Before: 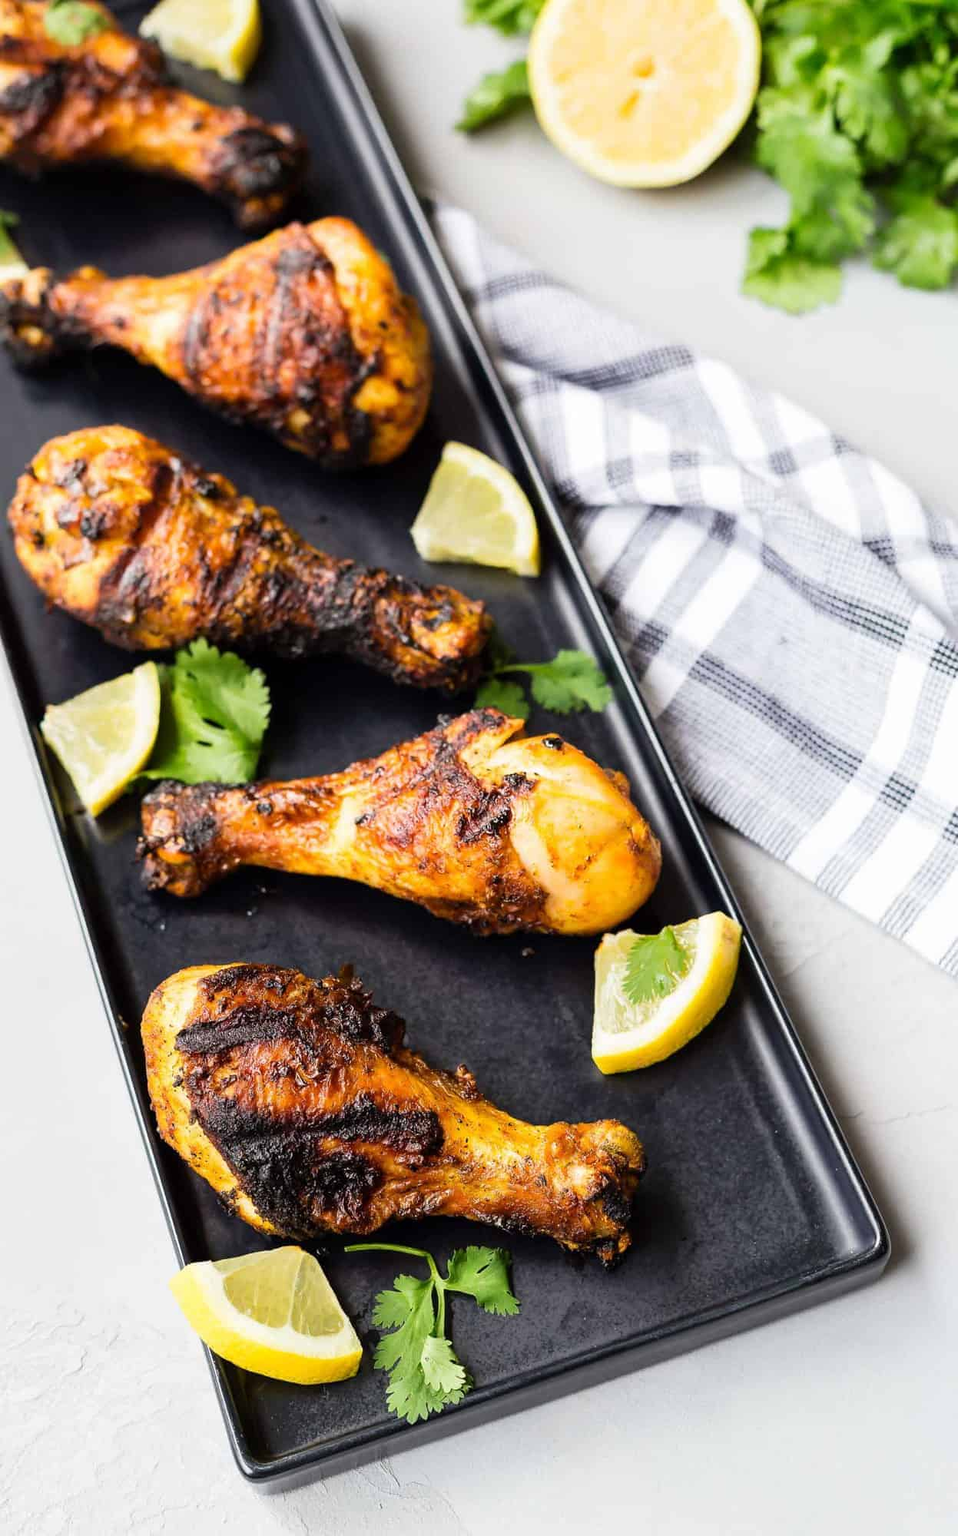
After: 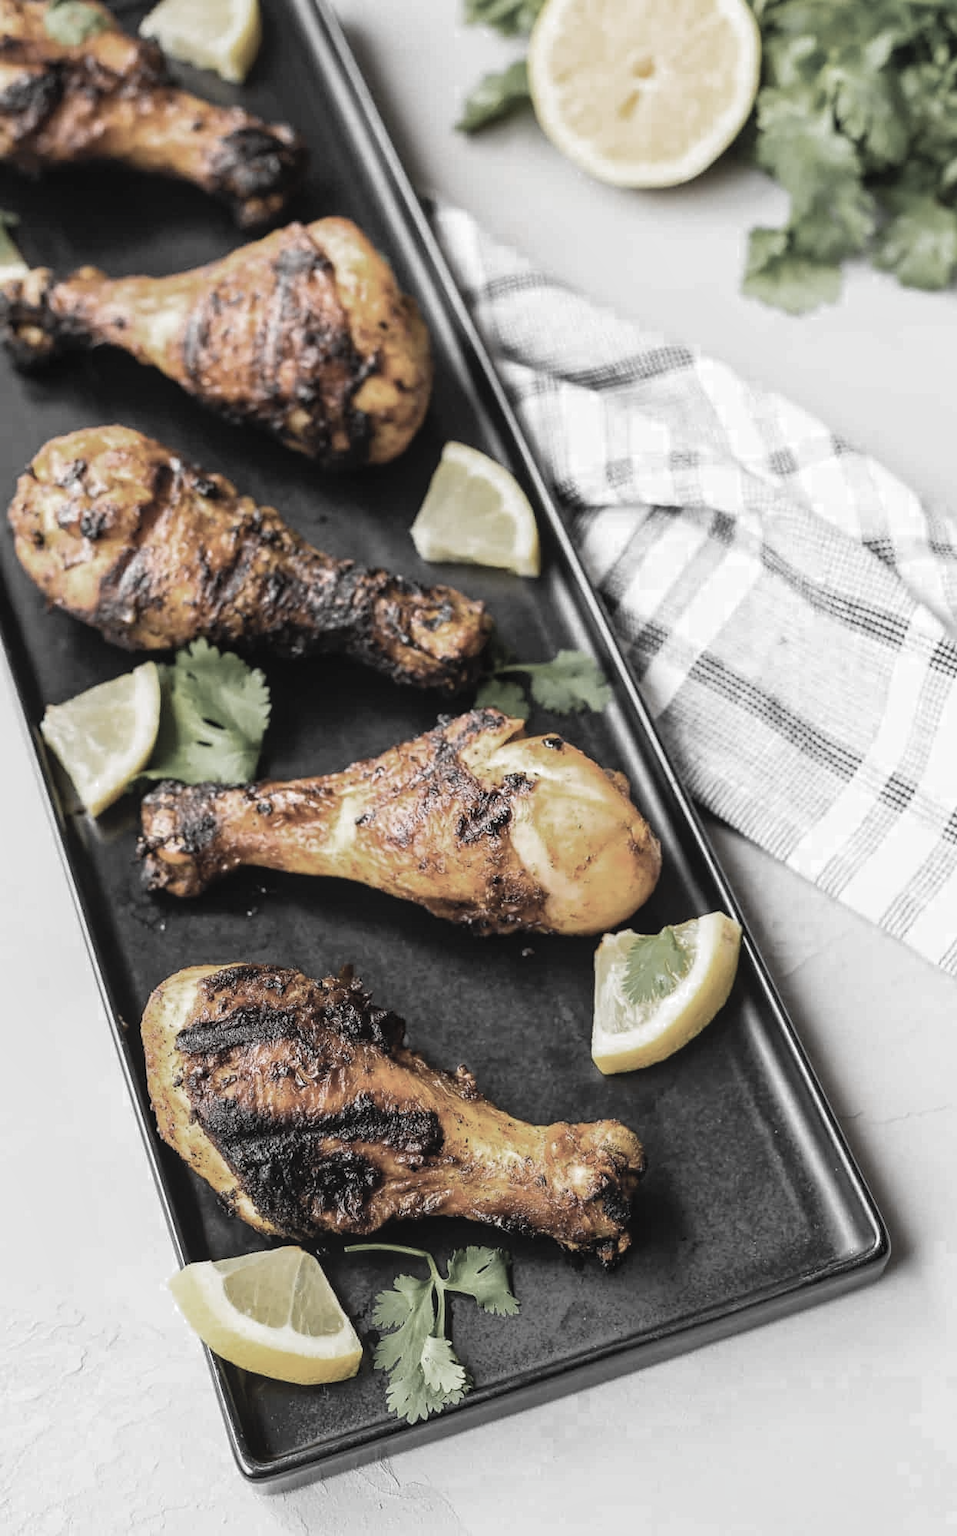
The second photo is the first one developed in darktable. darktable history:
color zones: curves: ch0 [(0, 0.613) (0.01, 0.613) (0.245, 0.448) (0.498, 0.529) (0.642, 0.665) (0.879, 0.777) (0.99, 0.613)]; ch1 [(0, 0.035) (0.121, 0.189) (0.259, 0.197) (0.415, 0.061) (0.589, 0.022) (0.732, 0.022) (0.857, 0.026) (0.991, 0.053)]
local contrast: detail 109%
